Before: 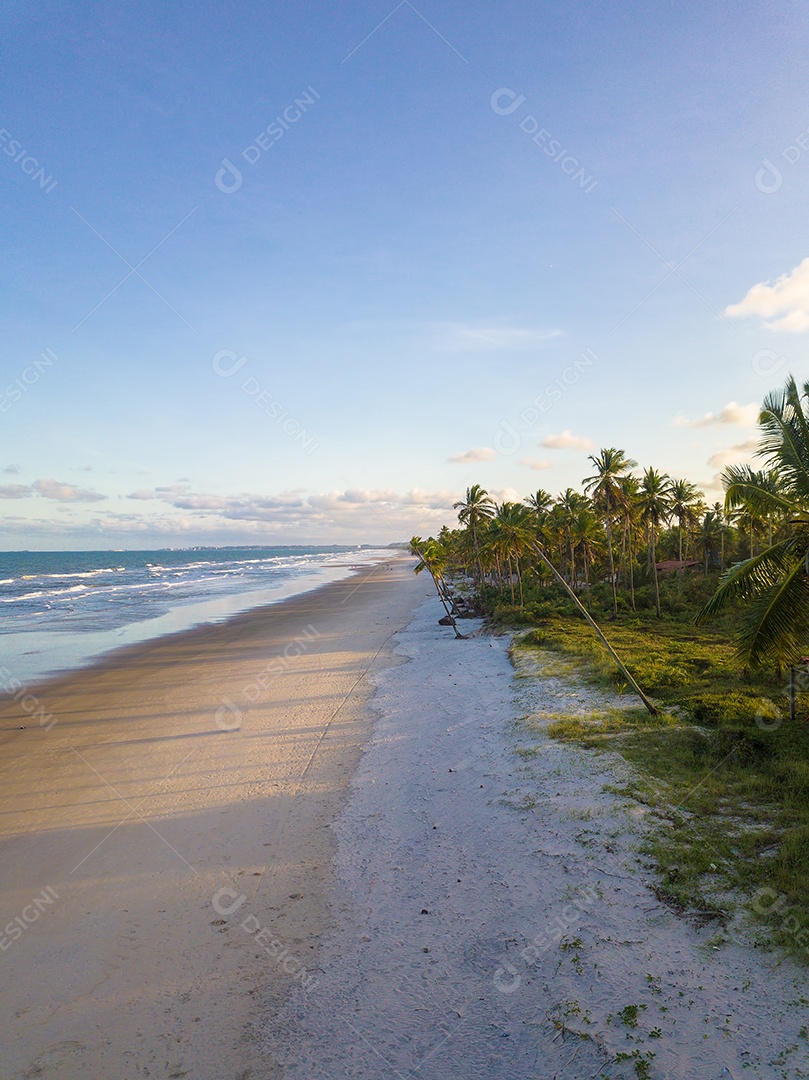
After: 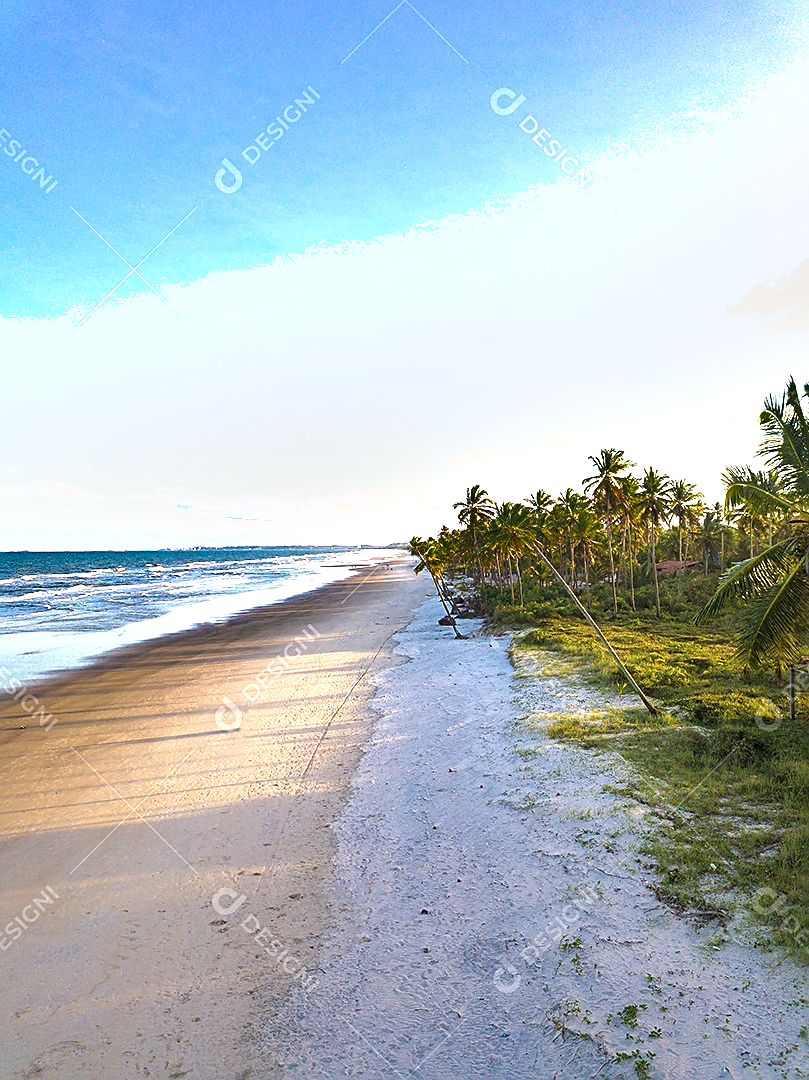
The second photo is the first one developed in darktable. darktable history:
sharpen: on, module defaults
shadows and highlights: soften with gaussian
exposure: black level correction 0, exposure 1.2 EV, compensate highlight preservation false
